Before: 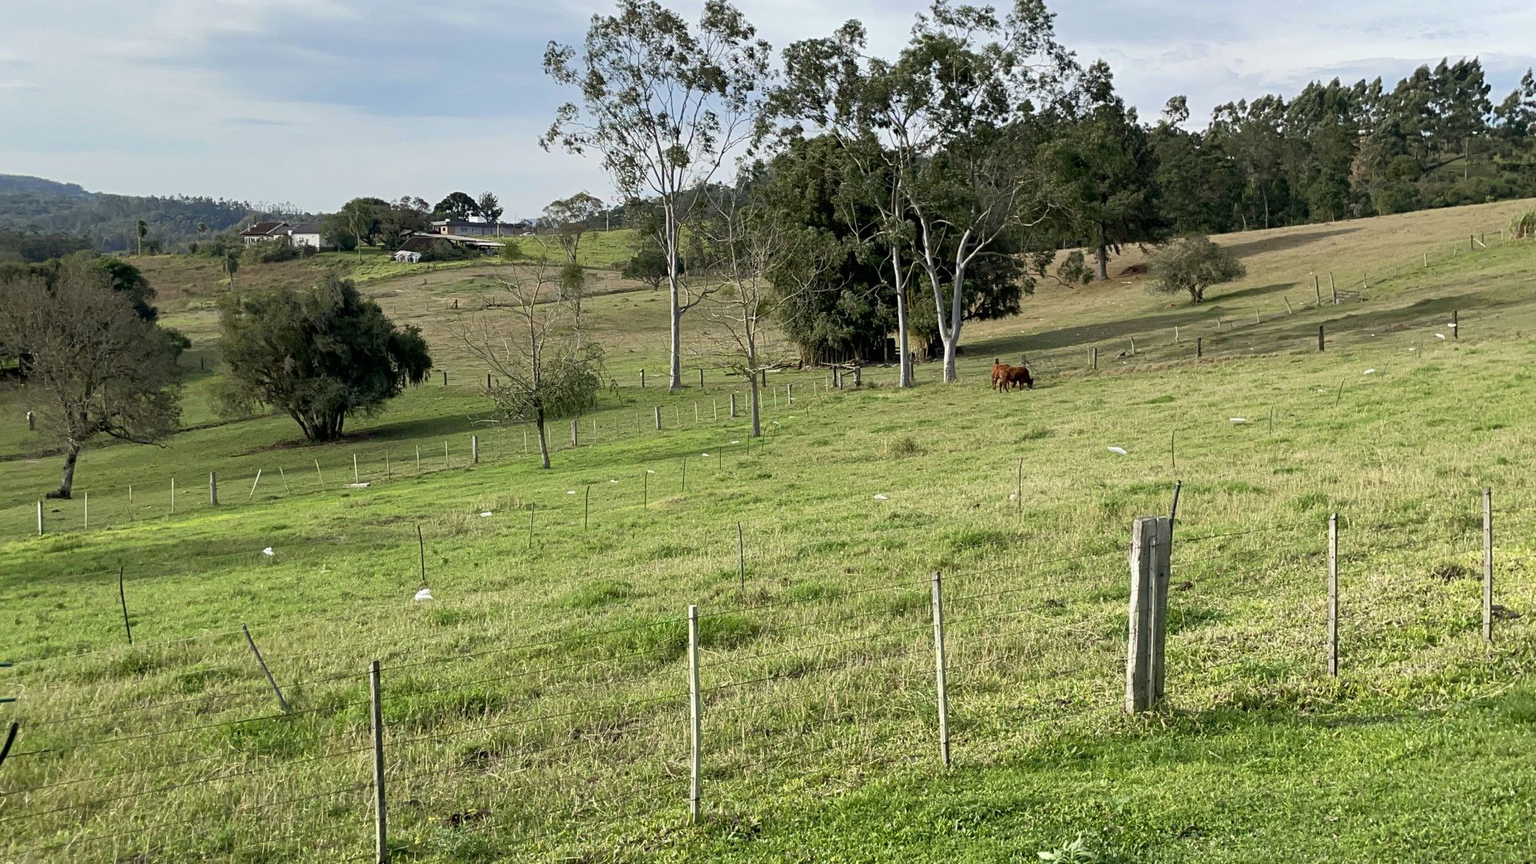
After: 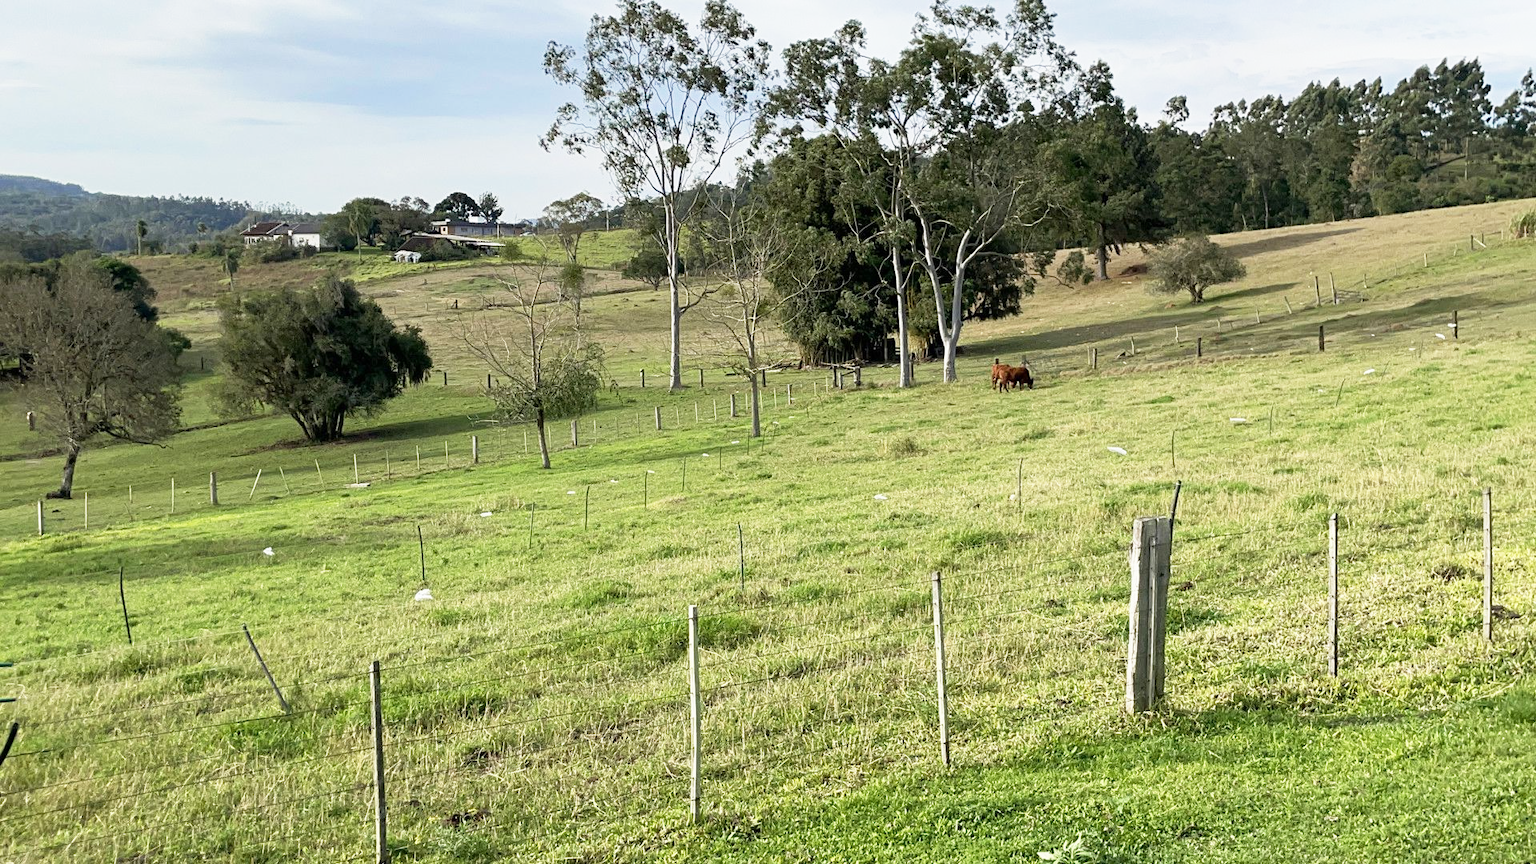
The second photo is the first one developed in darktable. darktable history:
exposure: exposure -0.05 EV
base curve: curves: ch0 [(0, 0) (0.579, 0.807) (1, 1)], preserve colors none
white balance: emerald 1
